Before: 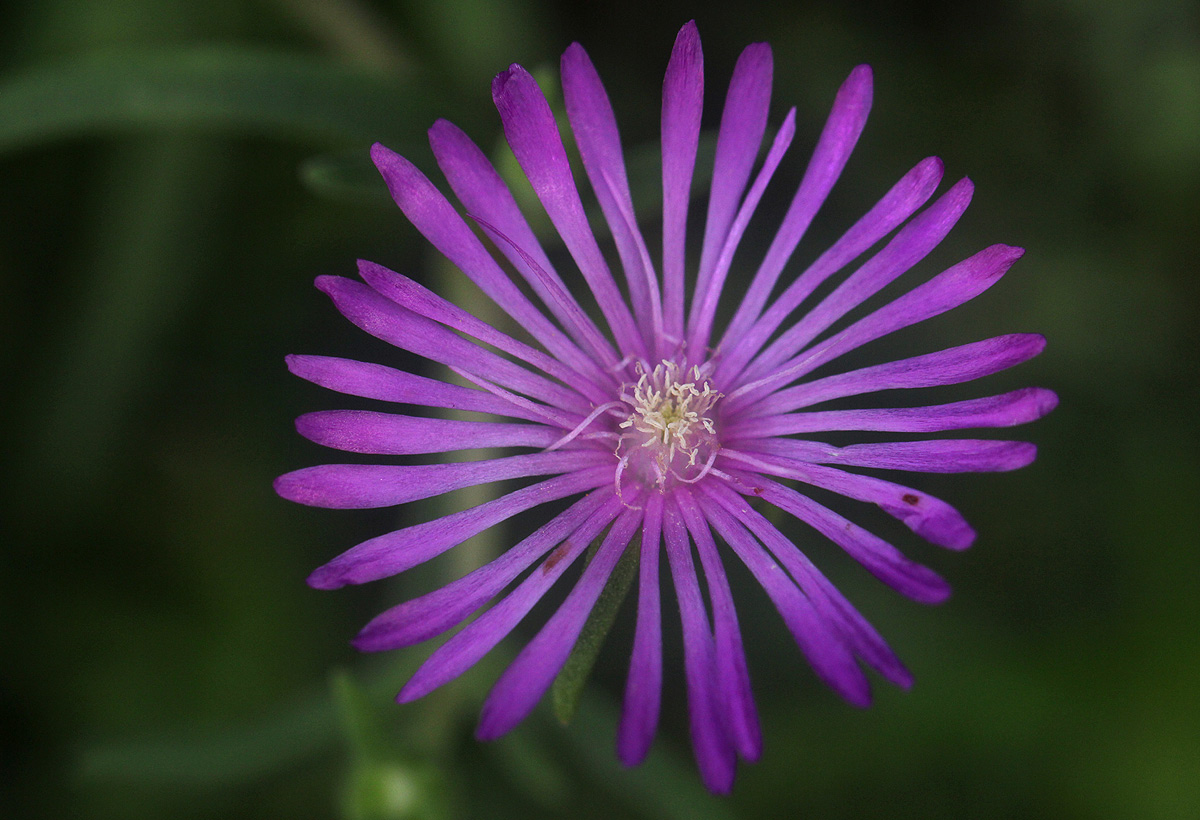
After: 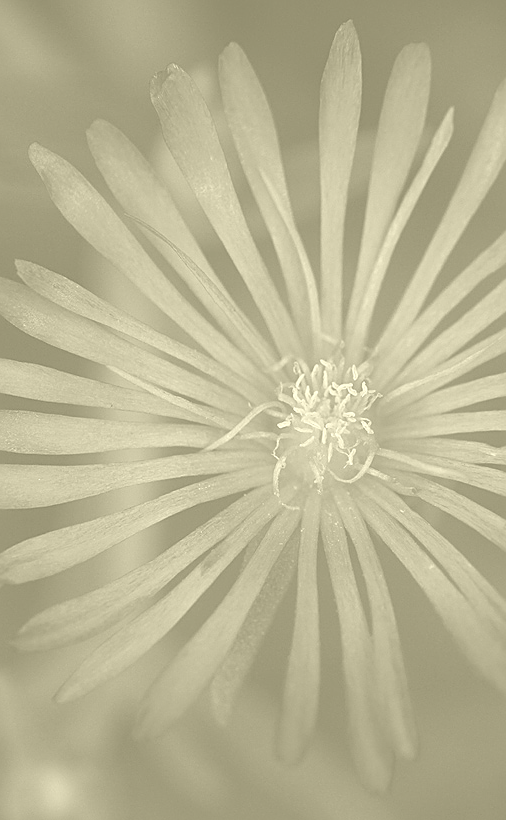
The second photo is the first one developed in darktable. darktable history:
fill light: on, module defaults
crop: left 28.583%, right 29.231%
colorize: hue 43.2°, saturation 40%, version 1
sharpen: on, module defaults
